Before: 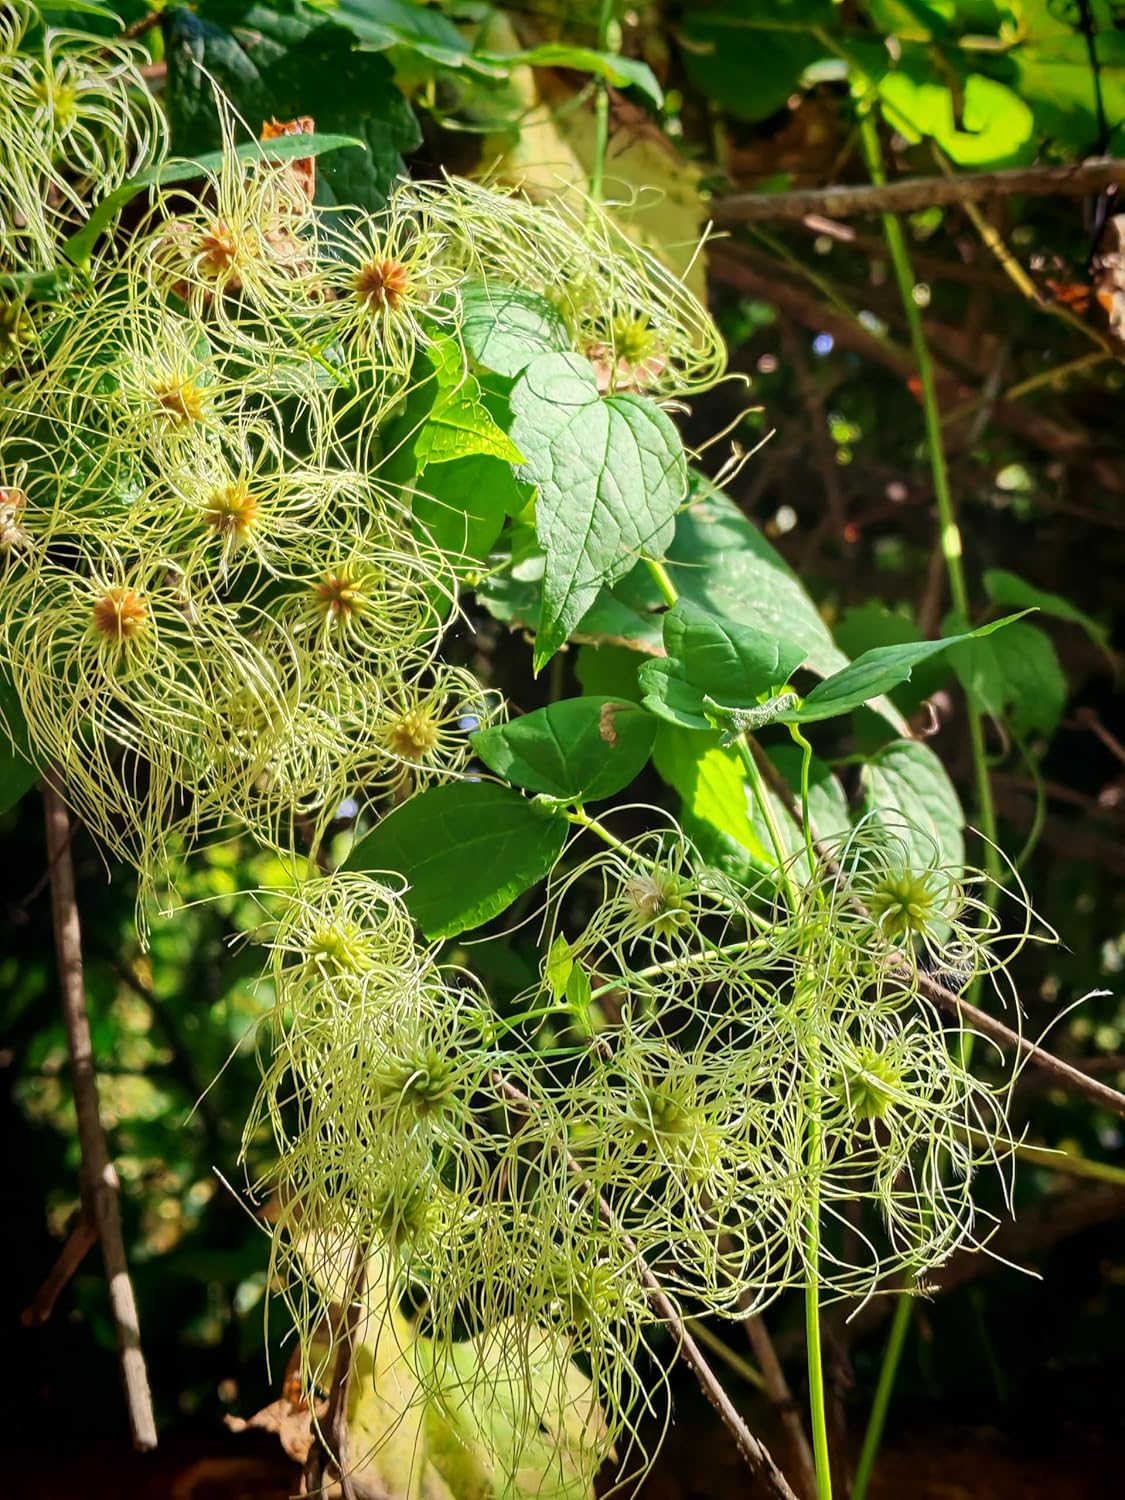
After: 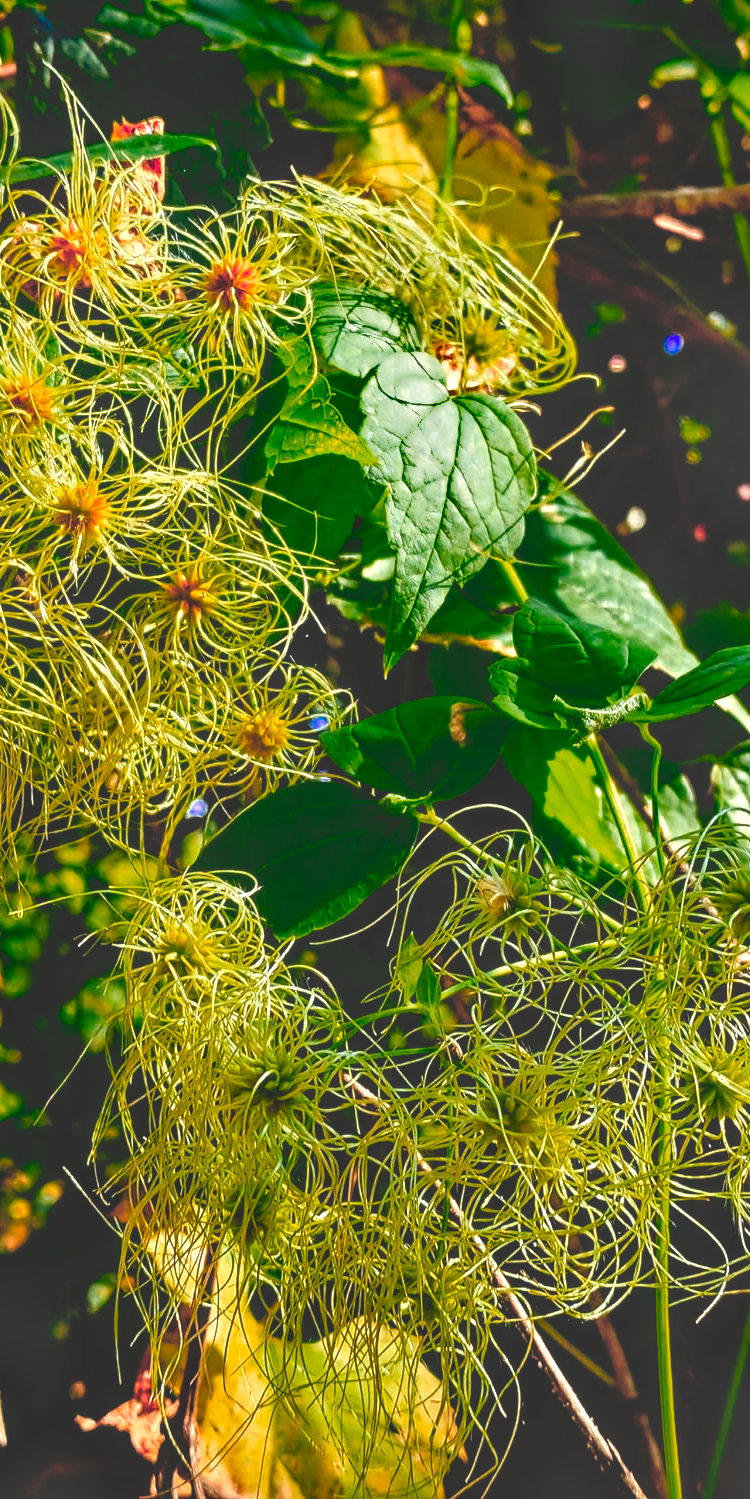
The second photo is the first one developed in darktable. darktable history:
haze removal: compatibility mode true, adaptive false
crop and rotate: left 13.4%, right 19.925%
shadows and highlights: radius 47.17, white point adjustment 6.64, compress 79.47%, soften with gaussian
exposure: black level correction 0, exposure 0.692 EV, compensate exposure bias true, compensate highlight preservation false
local contrast: on, module defaults
base curve: curves: ch0 [(0, 0.02) (0.083, 0.036) (1, 1)], preserve colors none
contrast equalizer: y [[0.5, 0.496, 0.435, 0.435, 0.496, 0.5], [0.5 ×6], [0.5 ×6], [0 ×6], [0 ×6]], mix -0.217
color zones: curves: ch0 [(0, 0.553) (0.123, 0.58) (0.23, 0.419) (0.468, 0.155) (0.605, 0.132) (0.723, 0.063) (0.833, 0.172) (0.921, 0.468)]; ch1 [(0.025, 0.645) (0.229, 0.584) (0.326, 0.551) (0.537, 0.446) (0.599, 0.911) (0.708, 1) (0.805, 0.944)]; ch2 [(0.086, 0.468) (0.254, 0.464) (0.638, 0.564) (0.702, 0.592) (0.768, 0.564)]
